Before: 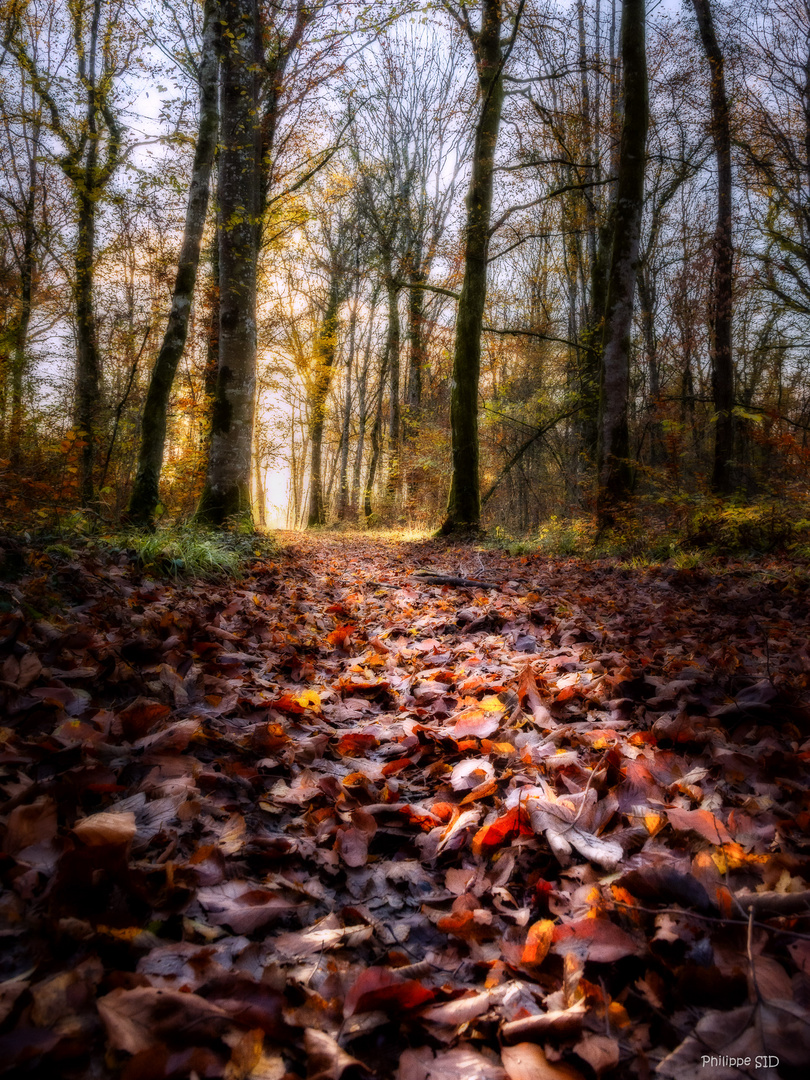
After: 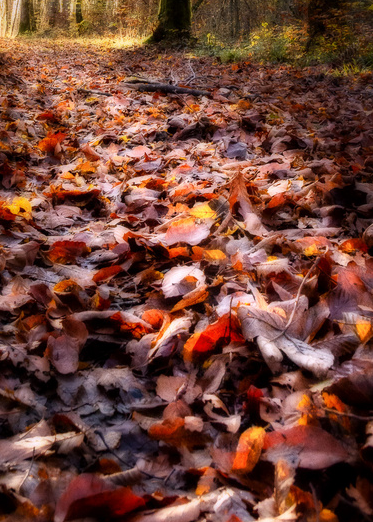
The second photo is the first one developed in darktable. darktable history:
crop: left 35.781%, top 45.729%, right 18.074%, bottom 5.859%
